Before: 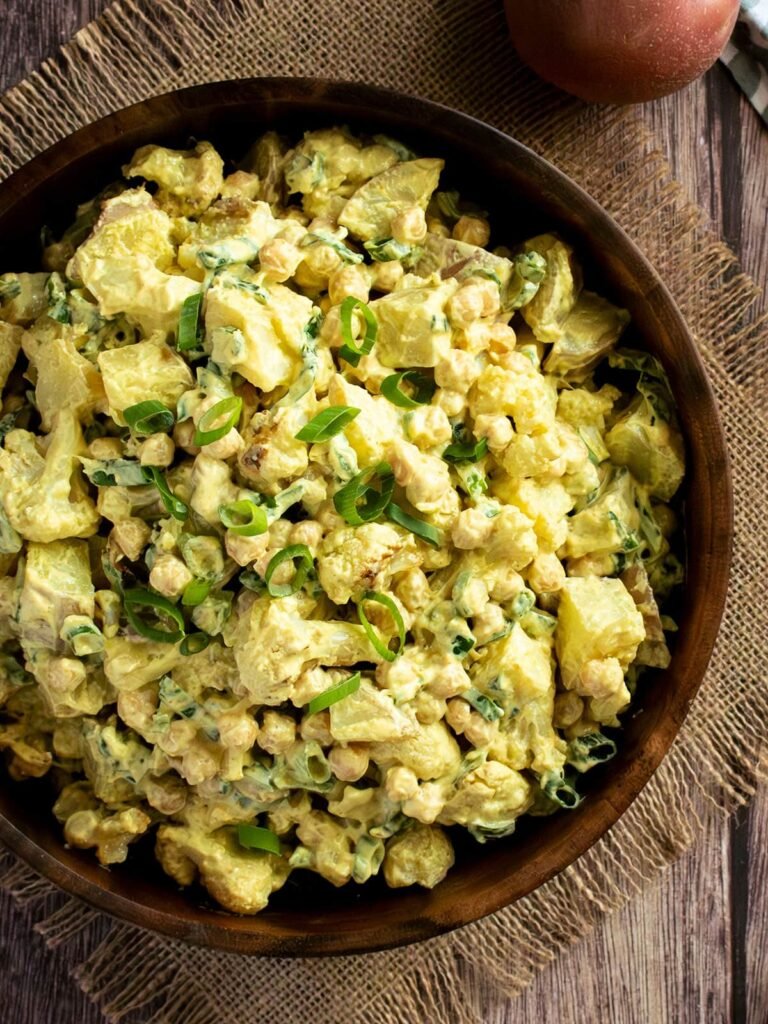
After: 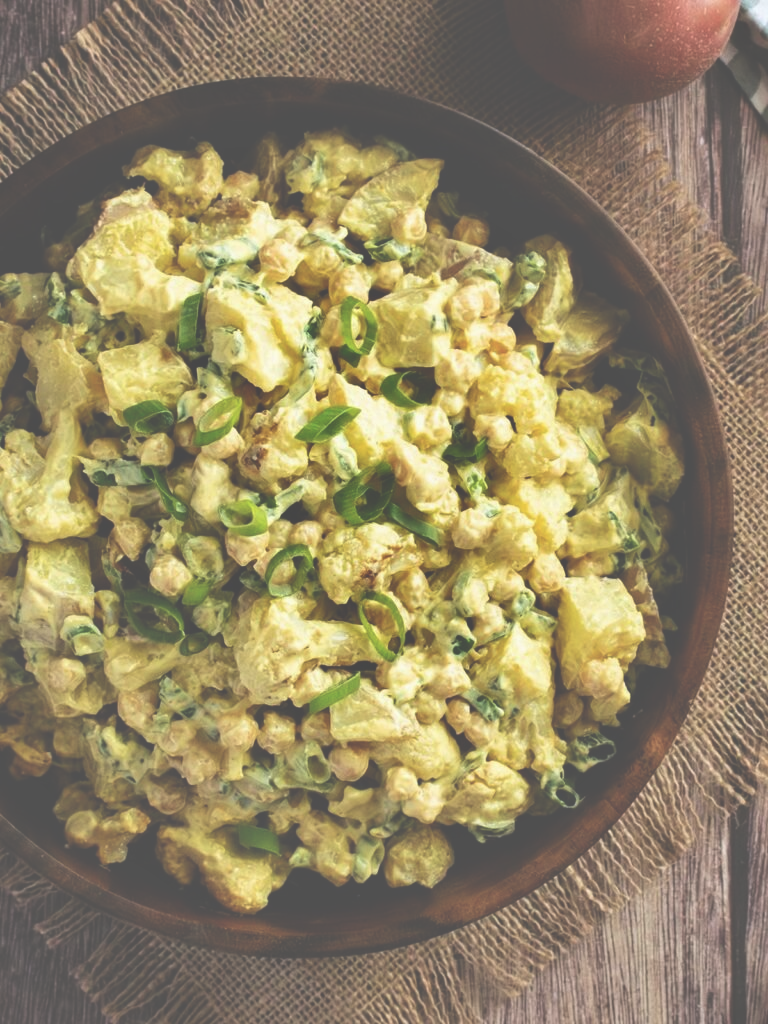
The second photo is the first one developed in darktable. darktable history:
exposure: black level correction -0.087, compensate highlight preservation false
shadows and highlights: low approximation 0.01, soften with gaussian
tone equalizer: -7 EV 0.18 EV, -6 EV 0.12 EV, -5 EV 0.08 EV, -4 EV 0.04 EV, -2 EV -0.02 EV, -1 EV -0.04 EV, +0 EV -0.06 EV, luminance estimator HSV value / RGB max
